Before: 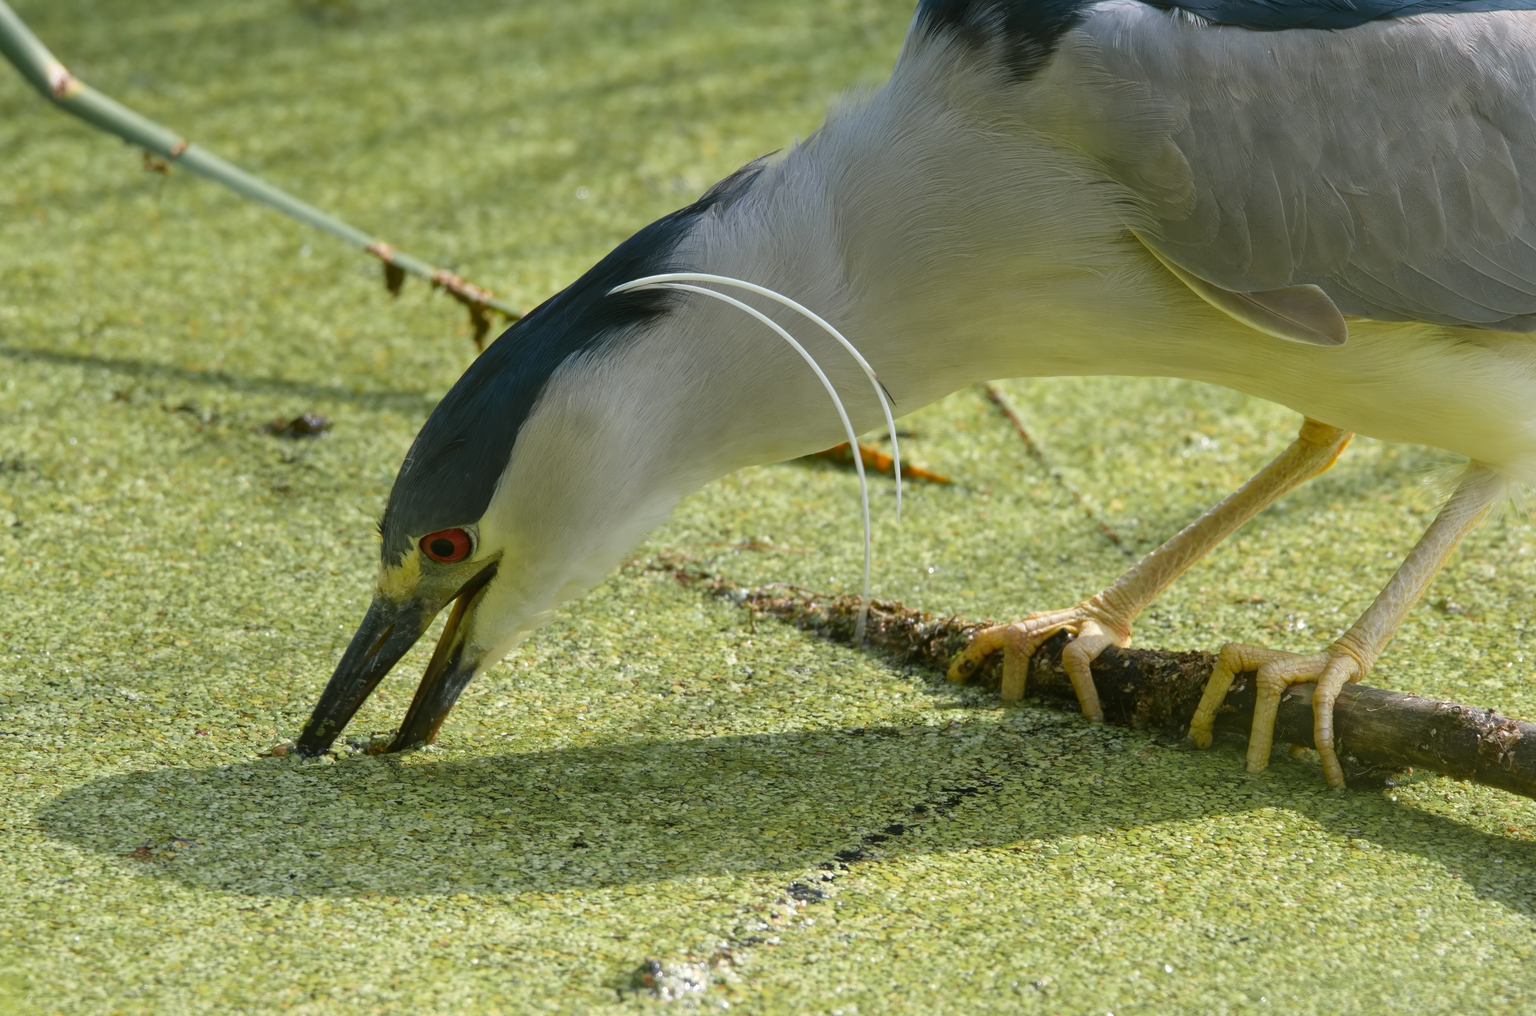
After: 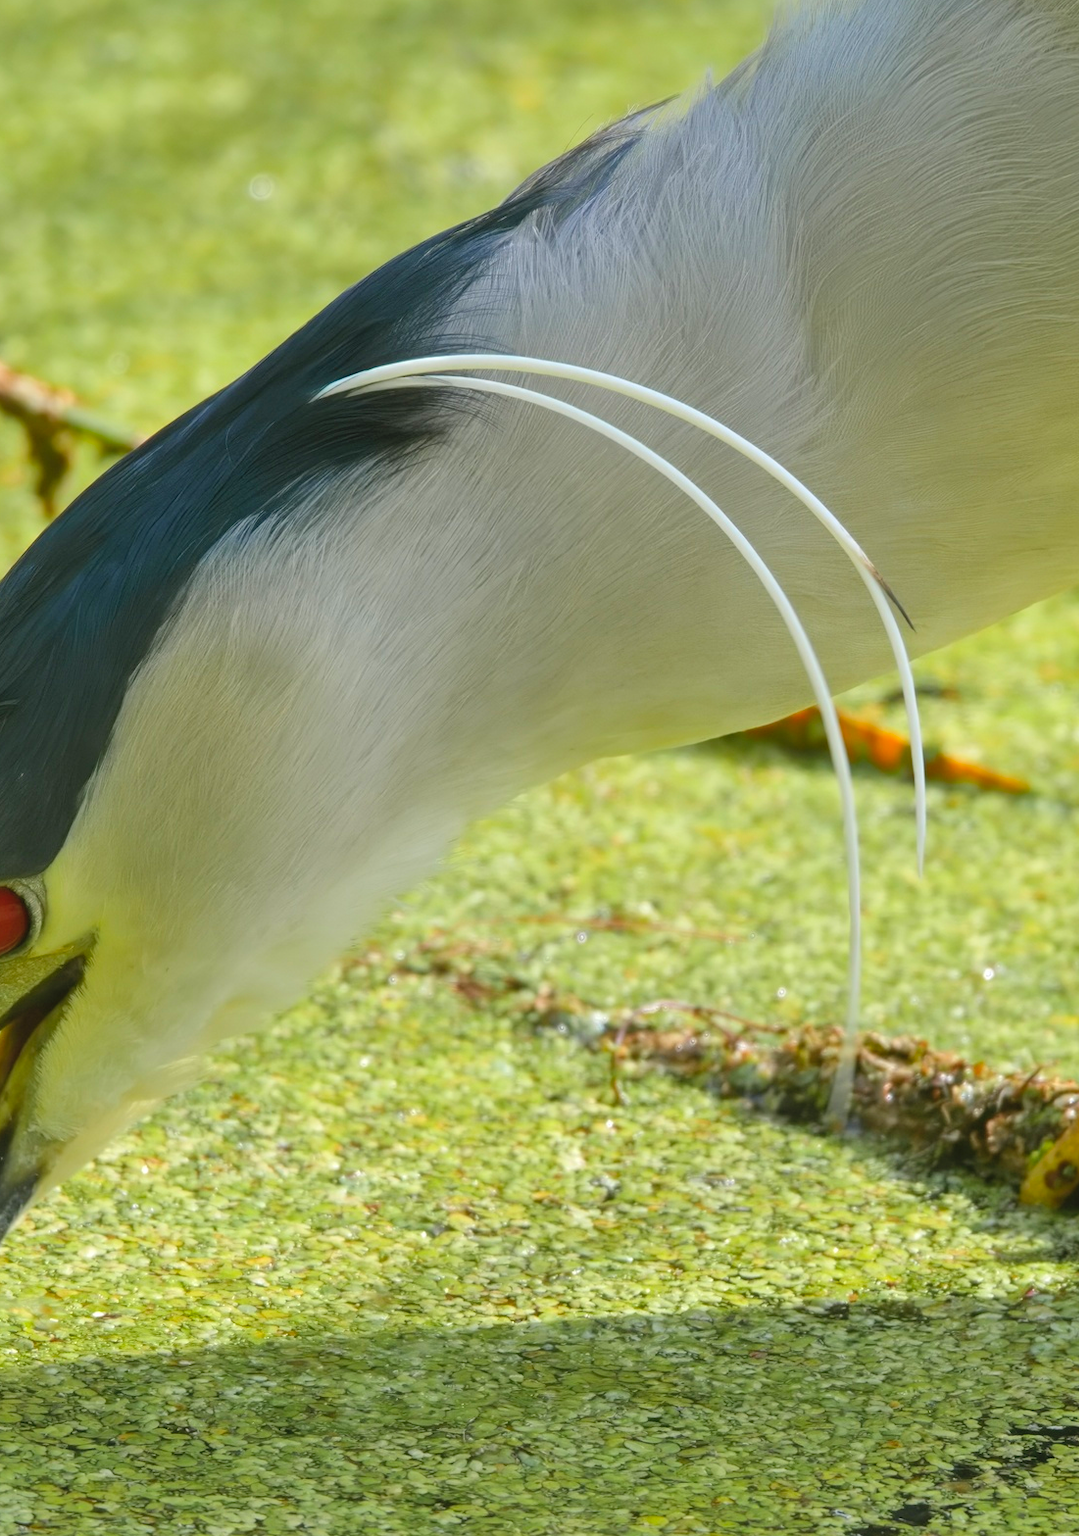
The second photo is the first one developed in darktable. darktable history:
contrast brightness saturation: contrast 0.069, brightness 0.173, saturation 0.419
crop and rotate: left 29.749%, top 10.166%, right 36.529%, bottom 17.275%
